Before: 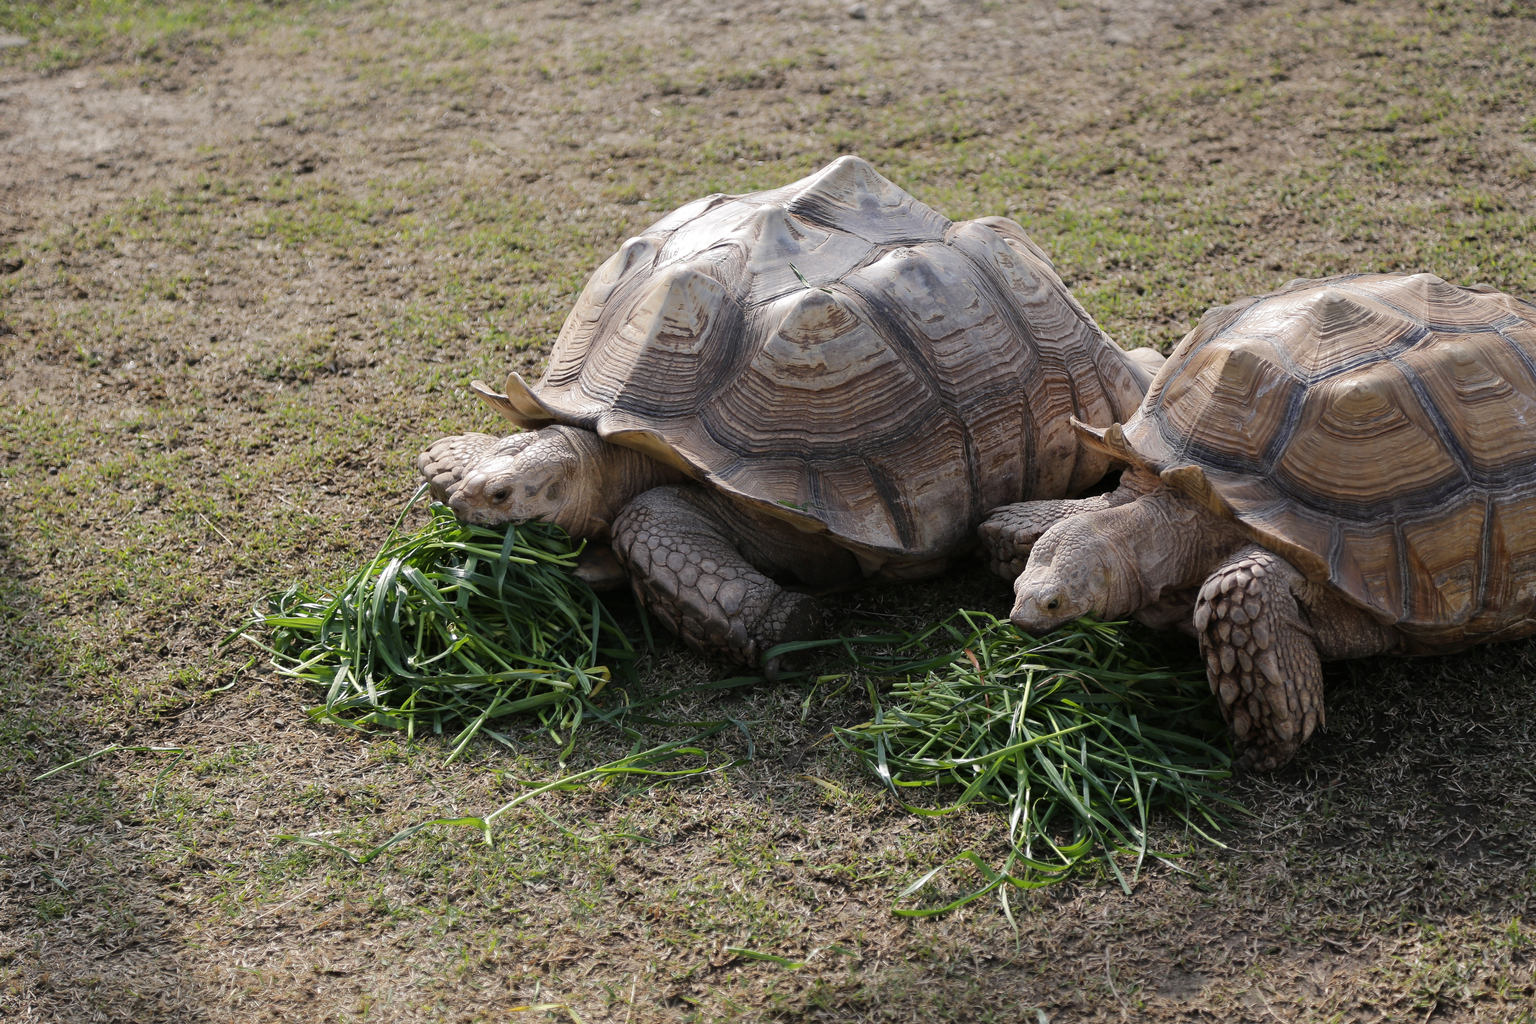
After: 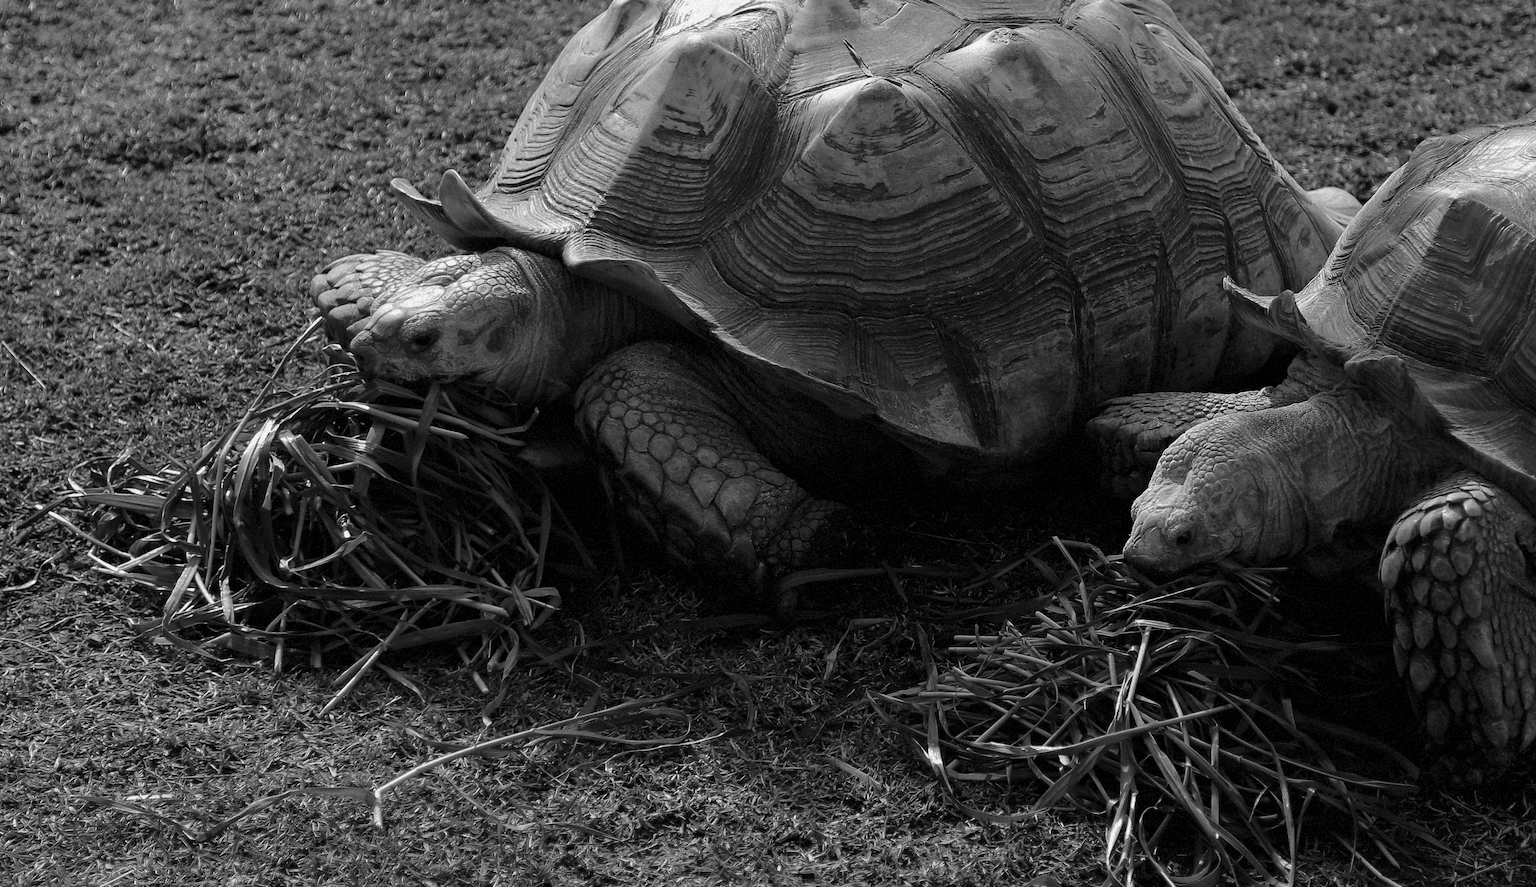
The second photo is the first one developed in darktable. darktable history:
crop and rotate: angle -3.37°, left 9.79%, top 20.73%, right 12.42%, bottom 11.82%
color calibration: output gray [0.23, 0.37, 0.4, 0], gray › normalize channels true, illuminant same as pipeline (D50), adaptation XYZ, x 0.346, y 0.359, gamut compression 0
grain: mid-tones bias 0%
contrast brightness saturation: brightness -0.25, saturation 0.2
